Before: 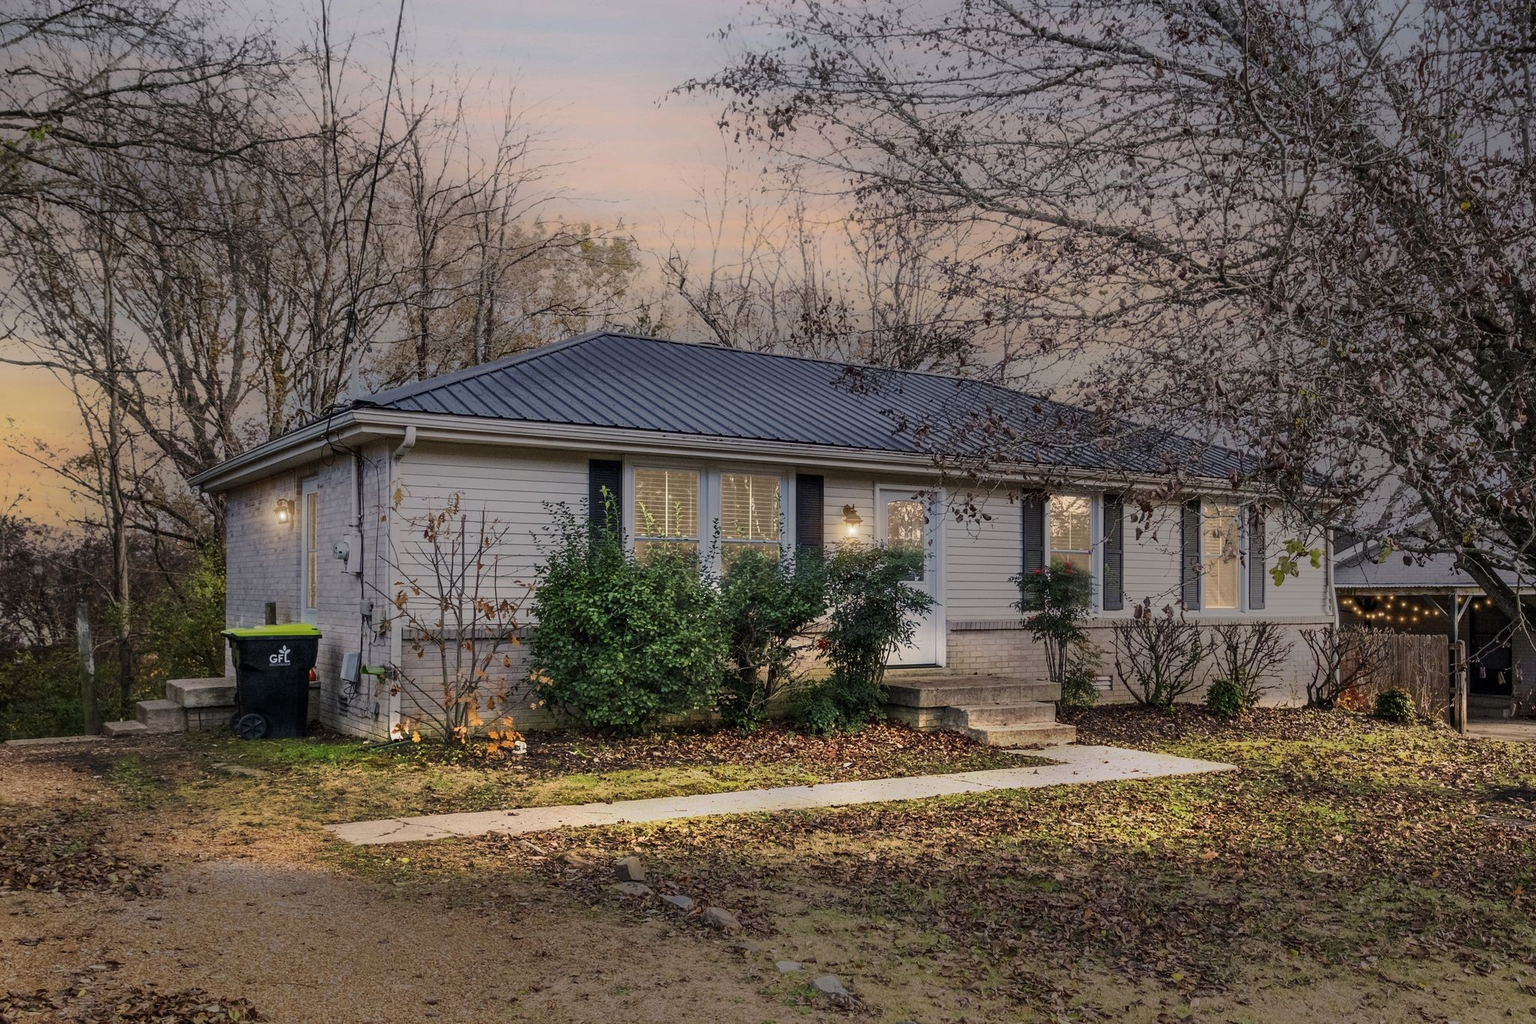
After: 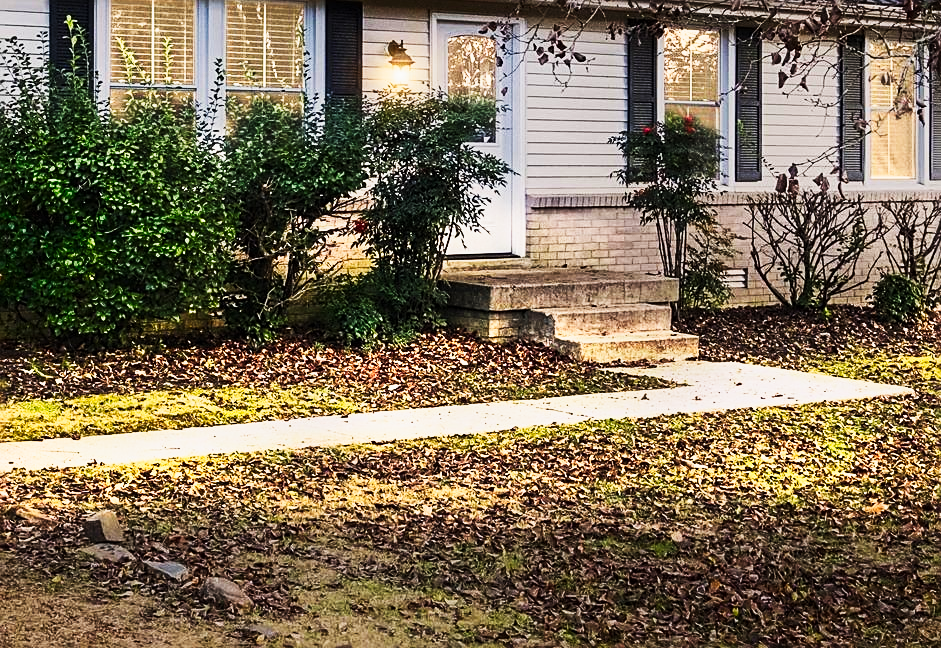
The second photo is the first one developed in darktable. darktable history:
crop: left 35.951%, top 46.313%, right 18.082%, bottom 6.165%
tone curve: curves: ch0 [(0, 0) (0.187, 0.12) (0.384, 0.363) (0.577, 0.681) (0.735, 0.881) (0.864, 0.959) (1, 0.987)]; ch1 [(0, 0) (0.402, 0.36) (0.476, 0.466) (0.501, 0.501) (0.518, 0.514) (0.564, 0.614) (0.614, 0.664) (0.741, 0.829) (1, 1)]; ch2 [(0, 0) (0.429, 0.387) (0.483, 0.481) (0.503, 0.501) (0.522, 0.533) (0.564, 0.605) (0.615, 0.697) (0.702, 0.774) (1, 0.895)], preserve colors none
shadows and highlights: shadows -87.82, highlights -36.47, soften with gaussian
sharpen: on, module defaults
contrast brightness saturation: contrast 0.197, brightness 0.159, saturation 0.216
